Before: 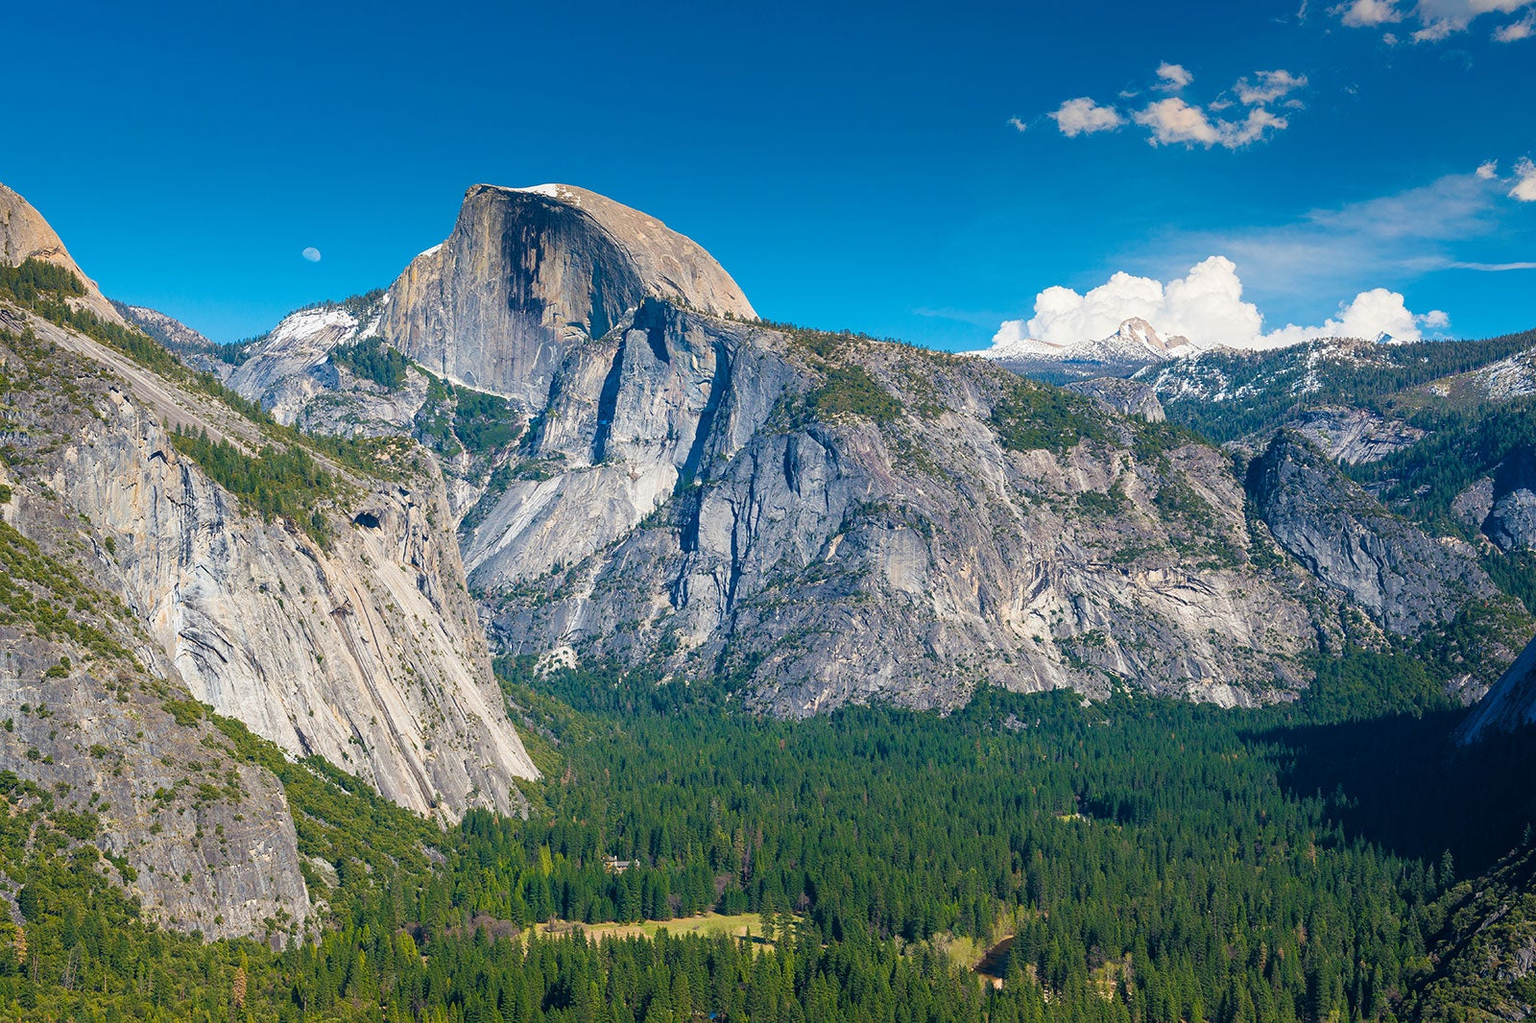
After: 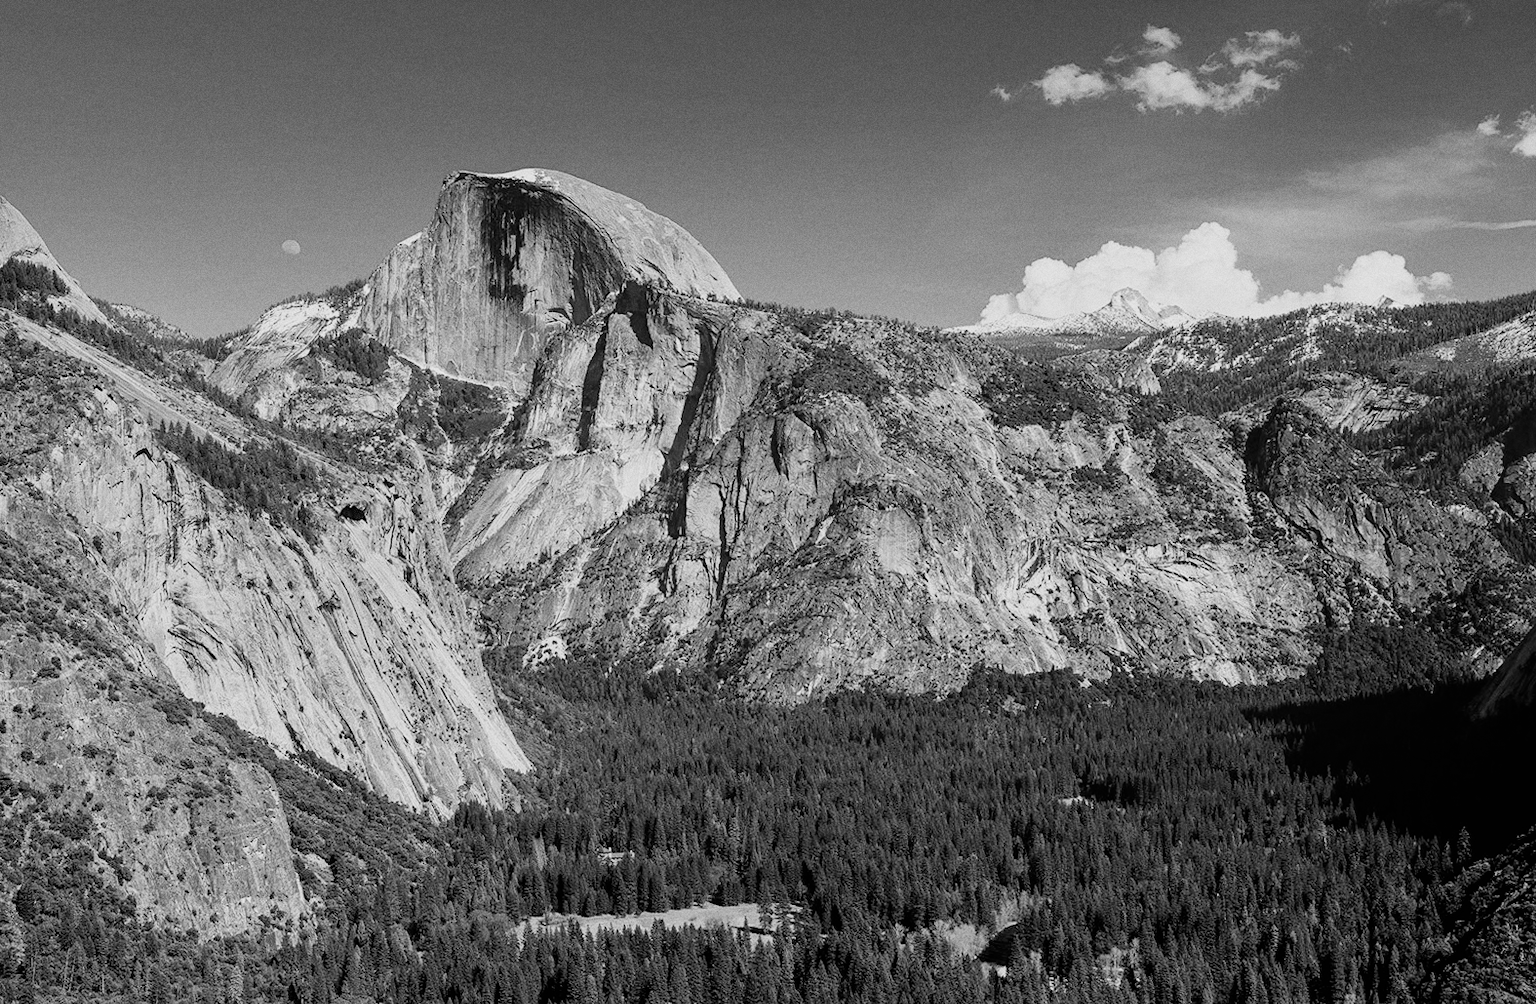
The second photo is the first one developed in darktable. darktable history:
filmic rgb: black relative exposure -5 EV, hardness 2.88, contrast 1.4, highlights saturation mix -30%
rotate and perspective: rotation -1.32°, lens shift (horizontal) -0.031, crop left 0.015, crop right 0.985, crop top 0.047, crop bottom 0.982
shadows and highlights: shadows 20.91, highlights -82.73, soften with gaussian
color correction: saturation 0.8
monochrome: a -3.63, b -0.465
grain: on, module defaults
white balance: red 1.004, blue 1.096
